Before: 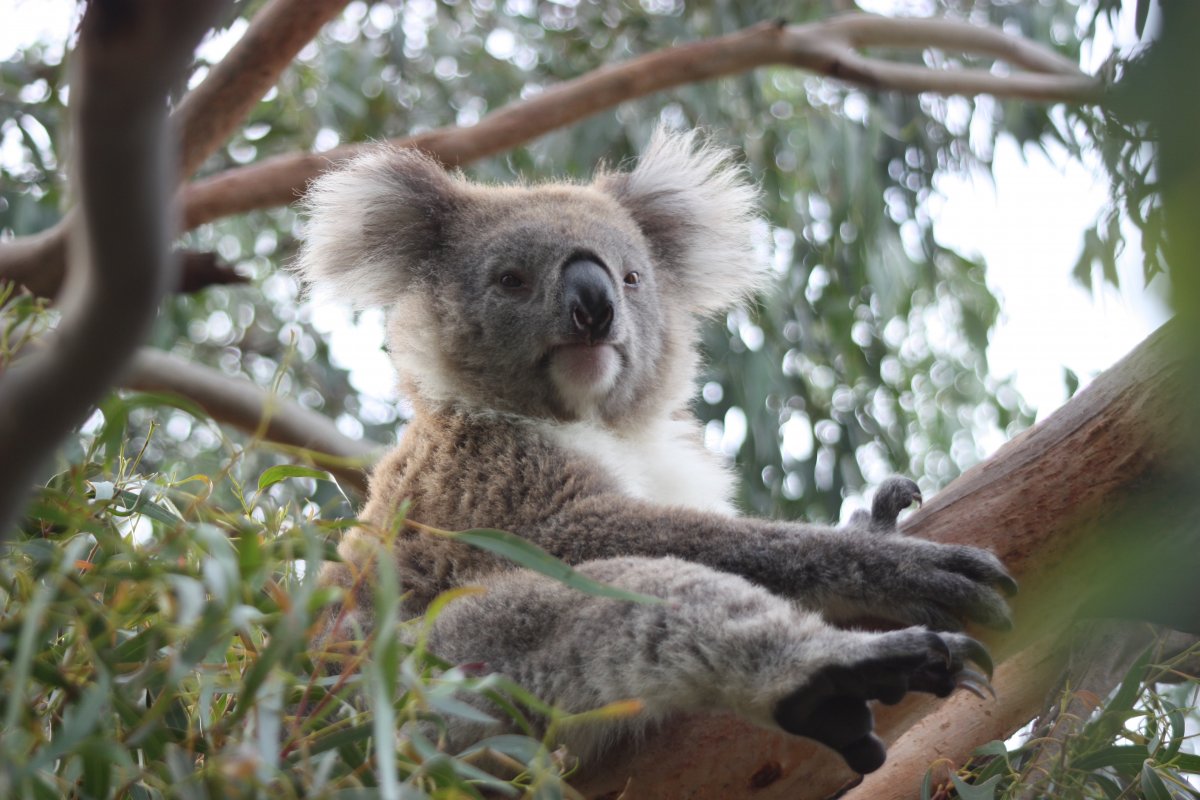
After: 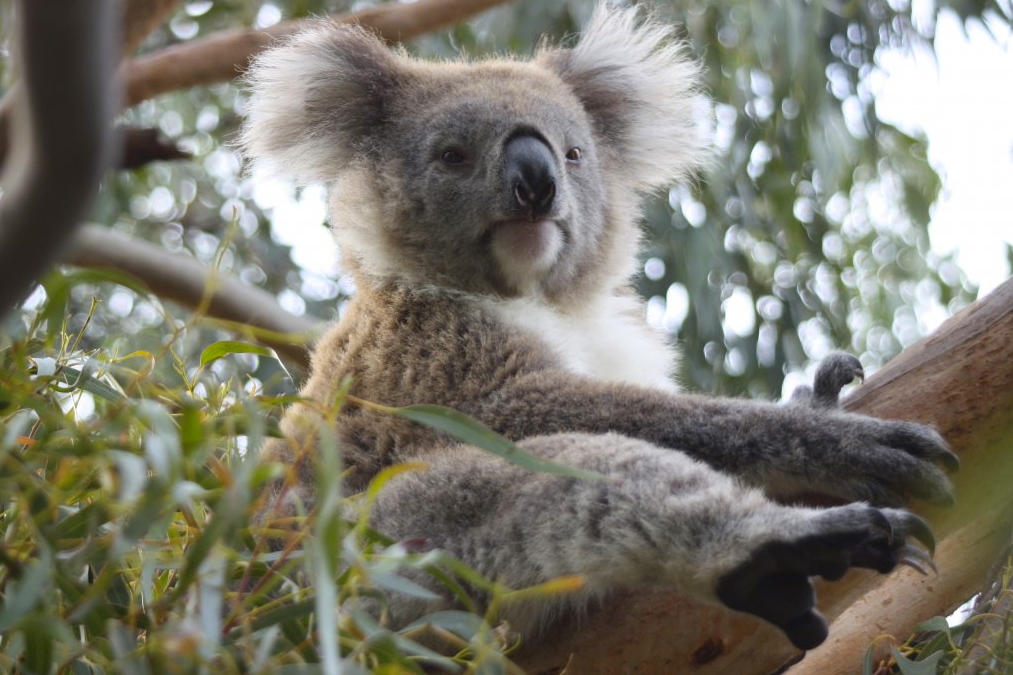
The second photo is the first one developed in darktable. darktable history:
crop and rotate: left 4.842%, top 15.51%, right 10.668%
color contrast: green-magenta contrast 0.85, blue-yellow contrast 1.25, unbound 0
white balance: emerald 1
